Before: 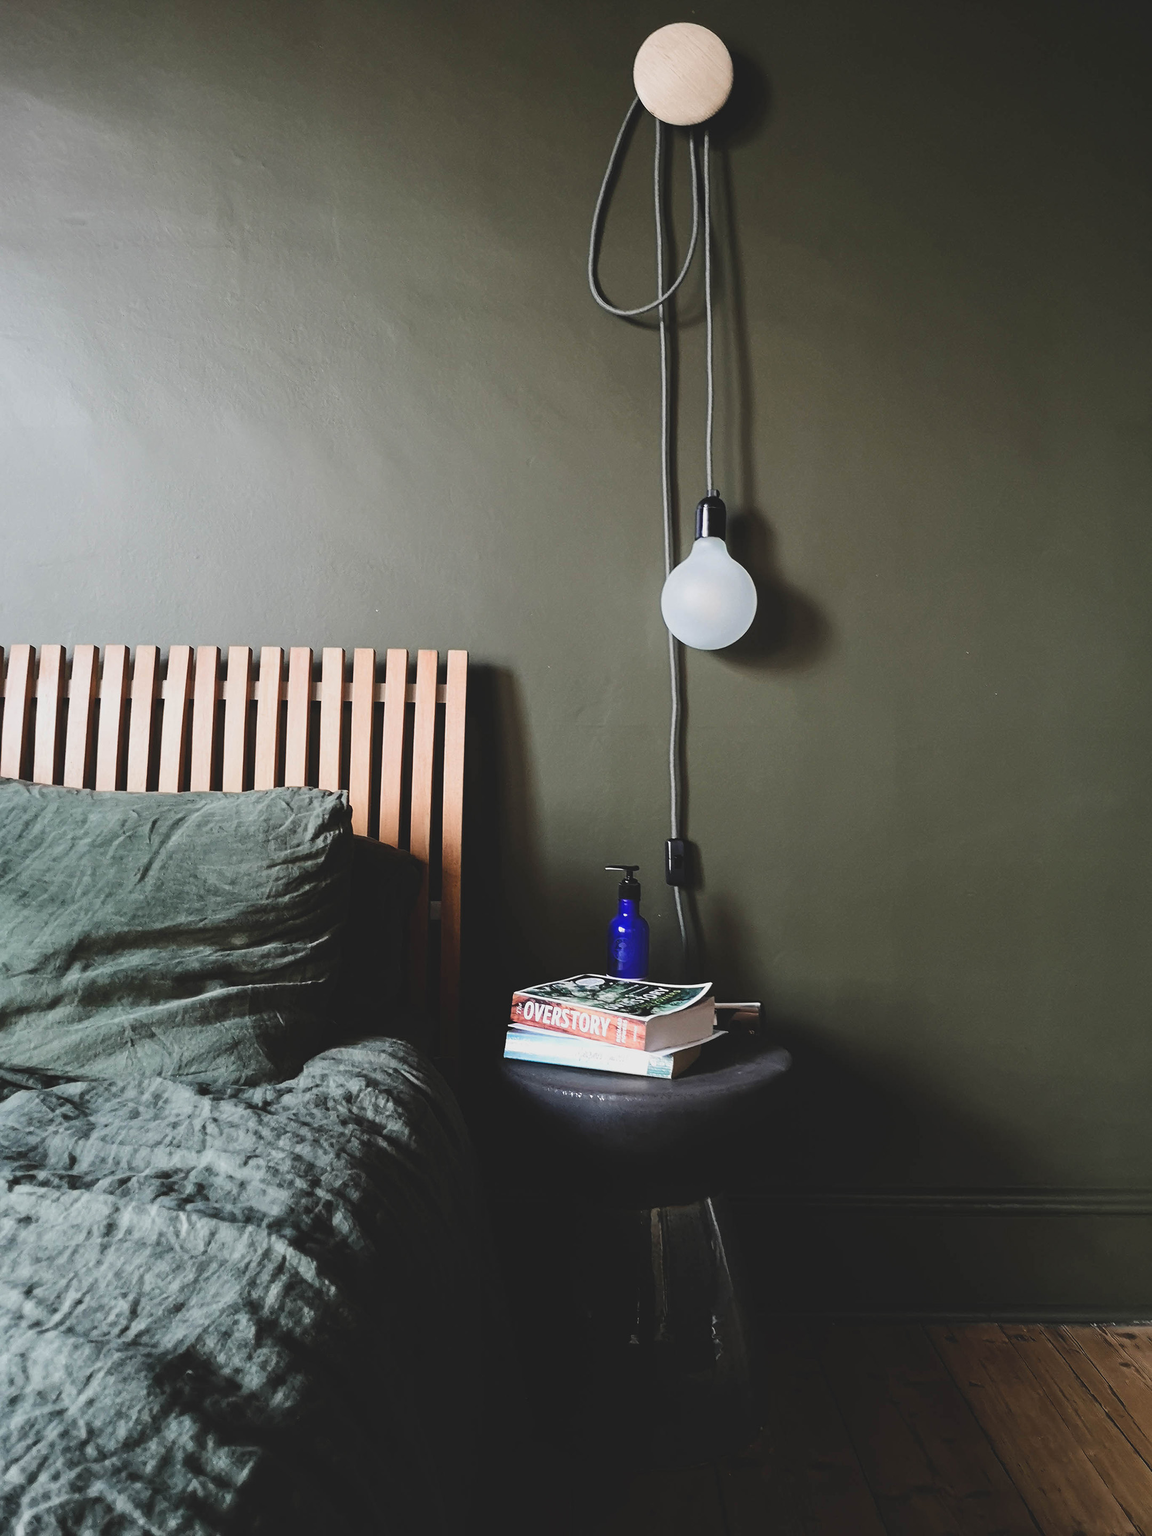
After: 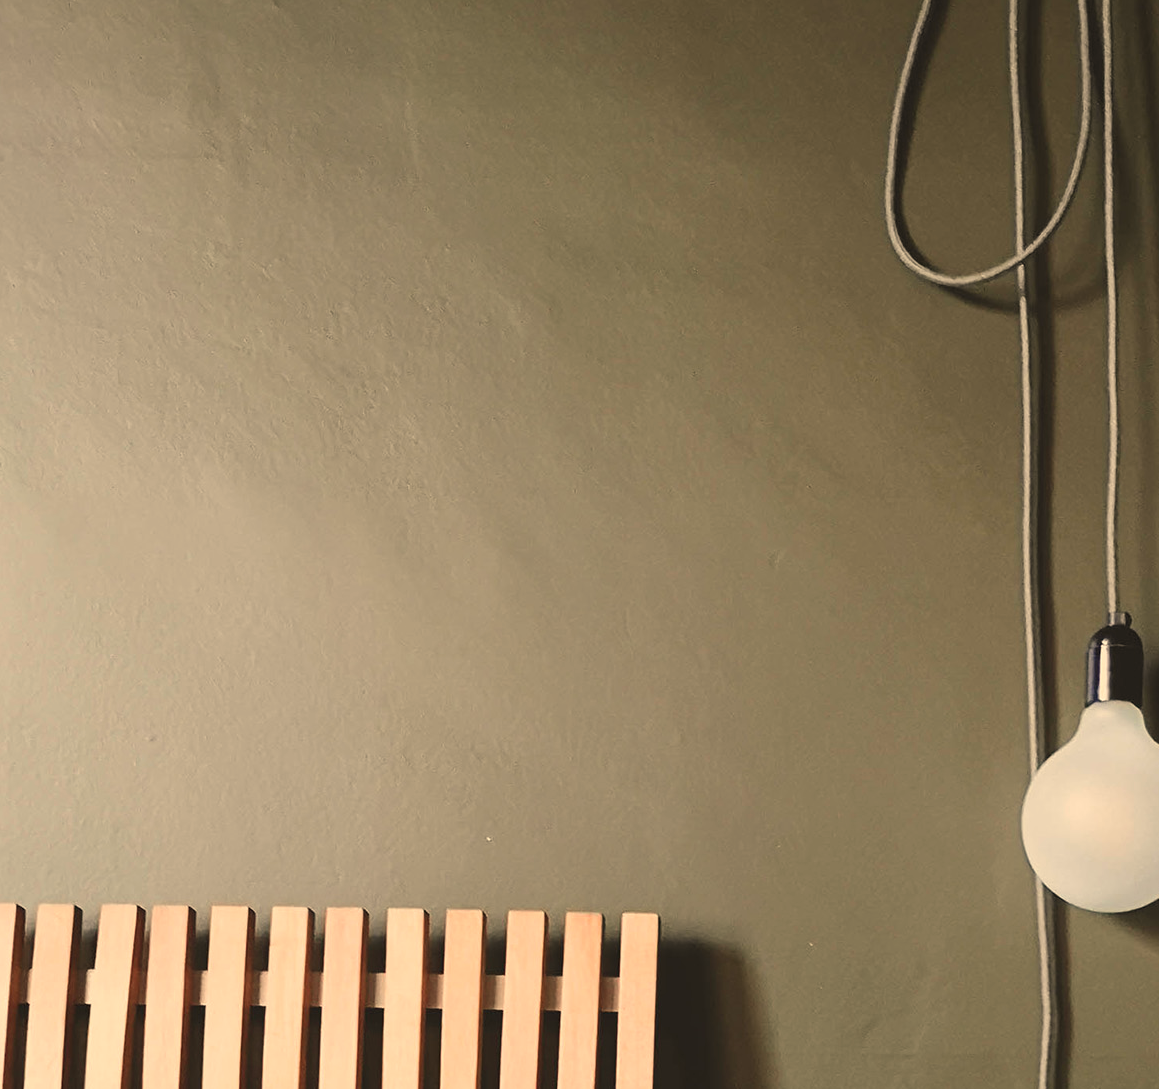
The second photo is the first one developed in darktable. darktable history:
white balance: red 1.138, green 0.996, blue 0.812
crop: left 10.121%, top 10.631%, right 36.218%, bottom 51.526%
